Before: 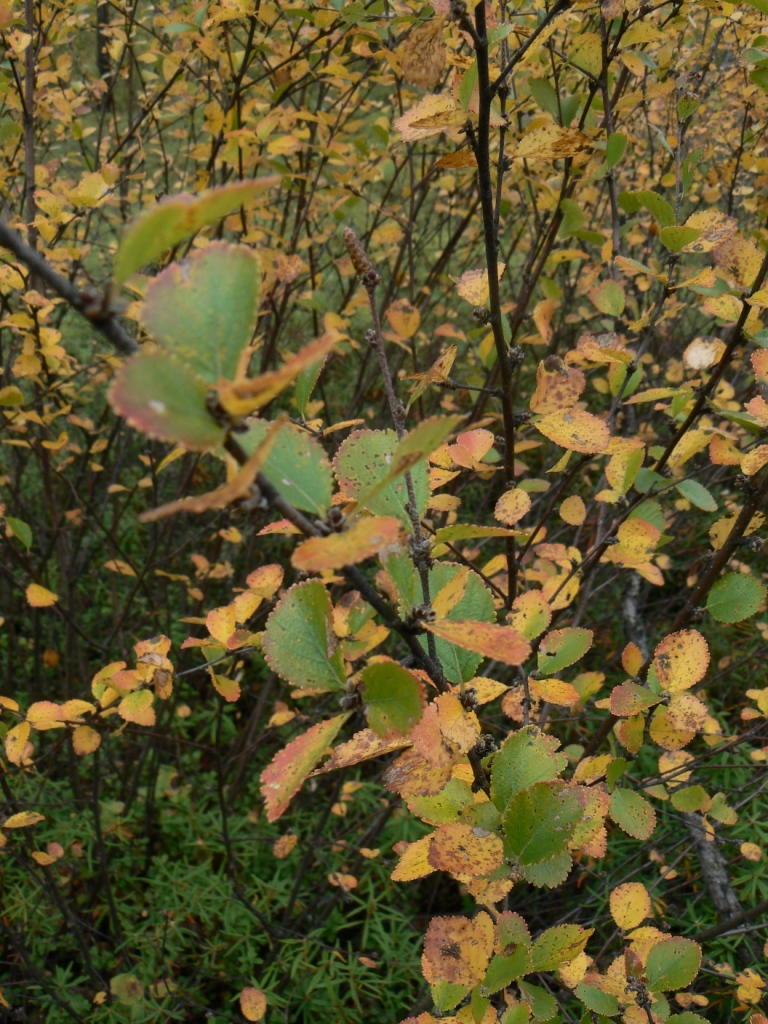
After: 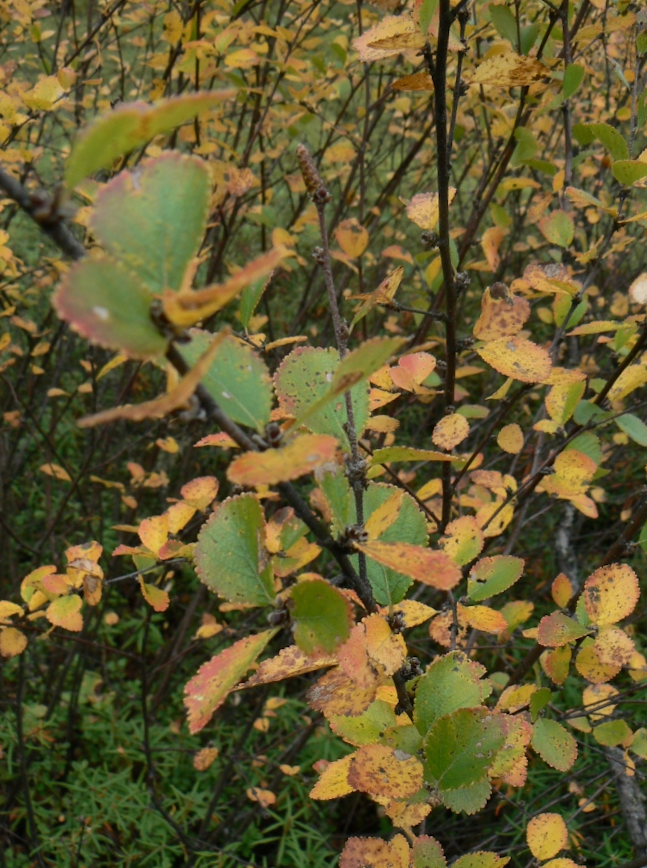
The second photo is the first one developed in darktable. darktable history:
crop and rotate: angle -3.04°, left 5.183%, top 5.158%, right 4.716%, bottom 4.156%
shadows and highlights: shadows 25.87, highlights -47.87, soften with gaussian
